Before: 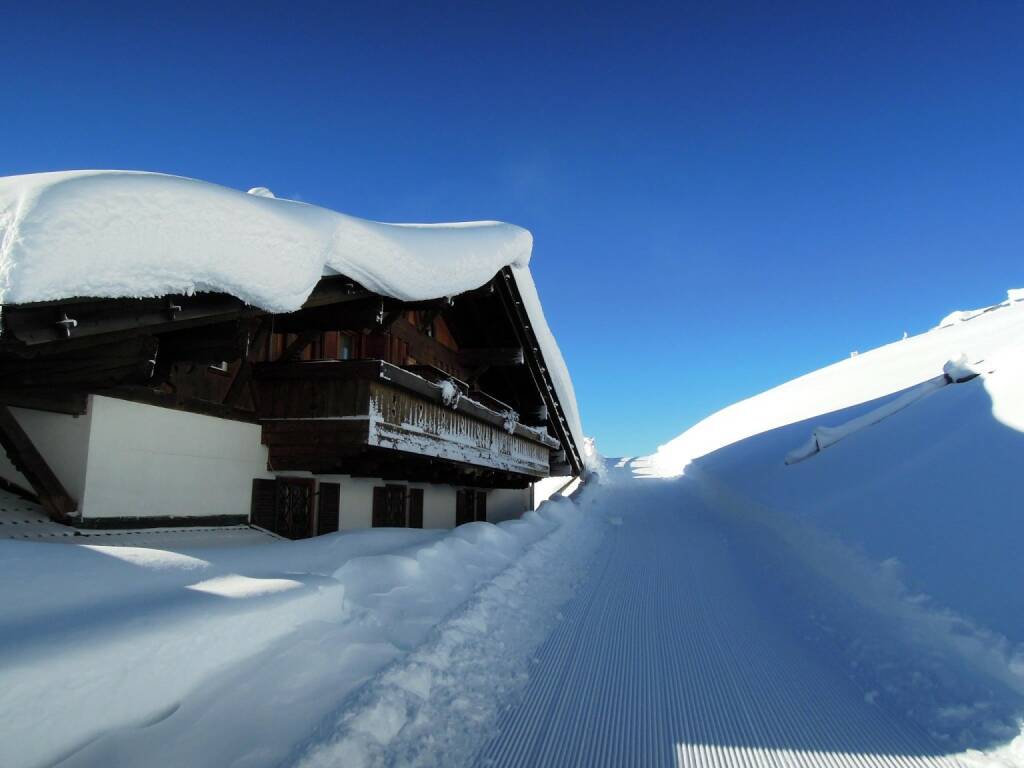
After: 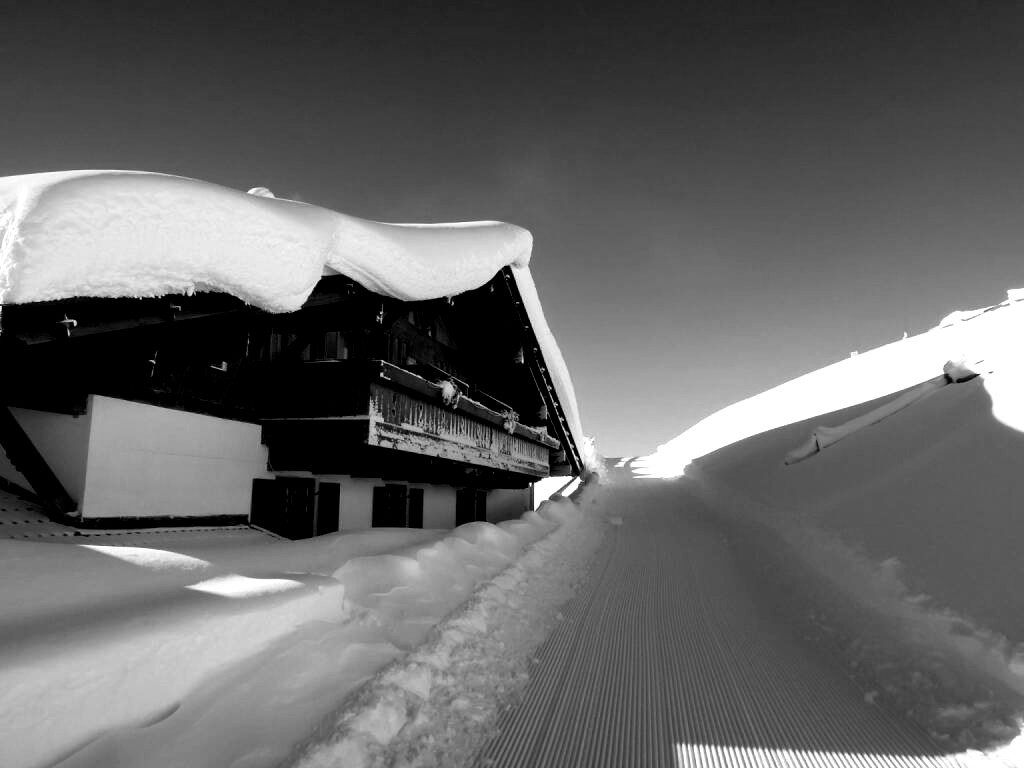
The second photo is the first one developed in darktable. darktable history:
color balance rgb: shadows lift › luminance -21.66%, shadows lift › chroma 6.57%, shadows lift › hue 270°, power › chroma 0.68%, power › hue 60°, highlights gain › luminance 6.08%, highlights gain › chroma 1.33%, highlights gain › hue 90°, global offset › luminance -0.87%, perceptual saturation grading › global saturation 26.86%, perceptual saturation grading › highlights -28.39%, perceptual saturation grading › mid-tones 15.22%, perceptual saturation grading › shadows 33.98%, perceptual brilliance grading › highlights 10%, perceptual brilliance grading › mid-tones 5%
white balance: red 1.08, blue 0.791
monochrome: a 0, b 0, size 0.5, highlights 0.57
